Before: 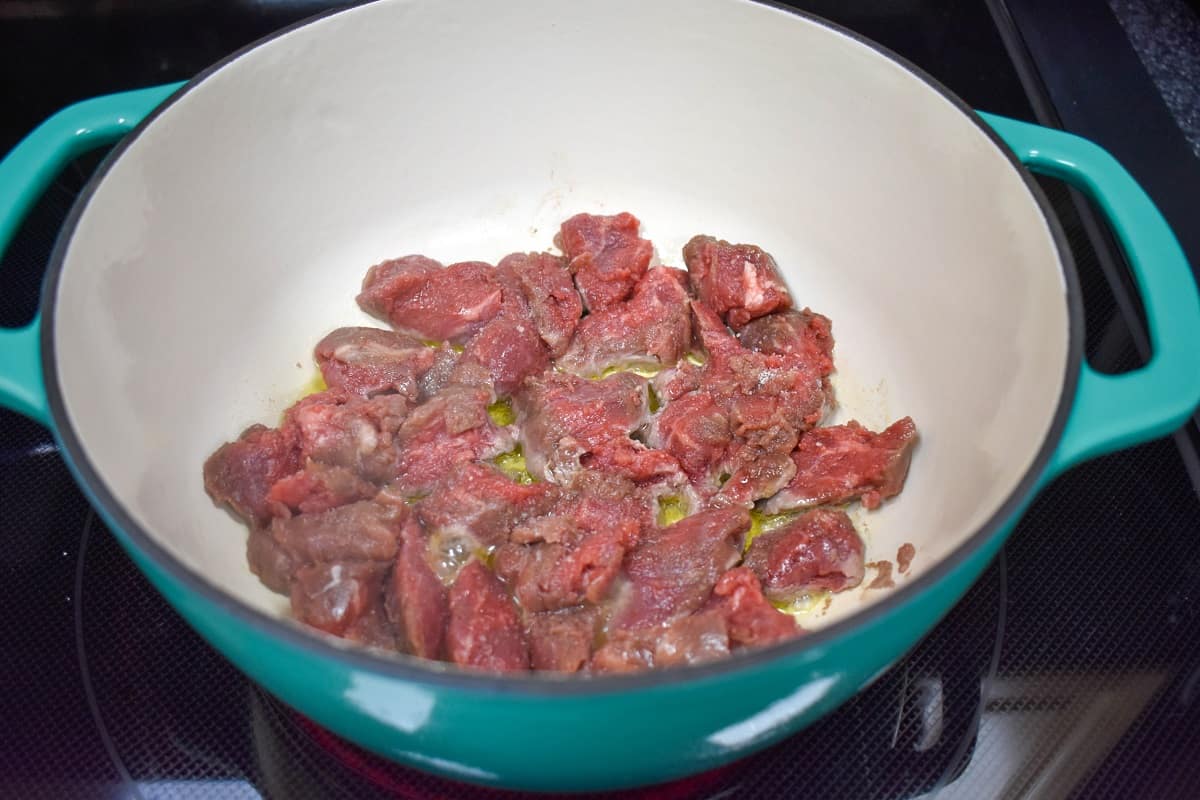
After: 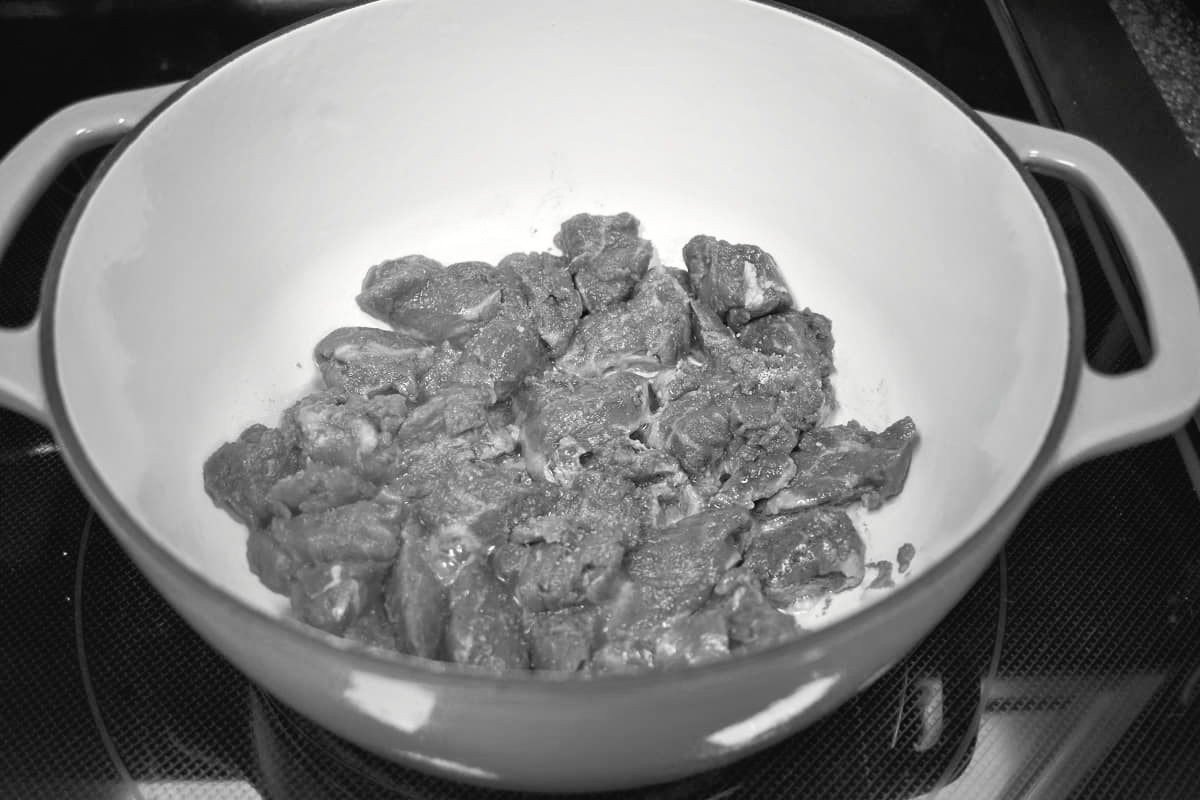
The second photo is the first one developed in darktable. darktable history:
tone curve: curves: ch0 [(0, 0) (0.003, 0.032) (0.011, 0.033) (0.025, 0.036) (0.044, 0.046) (0.069, 0.069) (0.1, 0.108) (0.136, 0.157) (0.177, 0.208) (0.224, 0.256) (0.277, 0.313) (0.335, 0.379) (0.399, 0.444) (0.468, 0.514) (0.543, 0.595) (0.623, 0.687) (0.709, 0.772) (0.801, 0.854) (0.898, 0.933) (1, 1)], preserve colors none
color look up table: target L [85.98, 98.62, 82.05, 82.41, 80.6, 74.05, 68.49, 48.84, 38.24, 41.83, 36.85, 19.87, 8.584, 200.73, 65.87, 82.05, 74.05, 68.49, 58.12, 68.12, 59.79, 69.98, 55.28, 50.43, 48.04, 32.32, 20.33, 26.8, 3.321, 91.29, 88.12, 74.78, 80.6, 72.21, 84.2, 80.24, 58.64, 44.82, 42.1, 28.85, 23.22, 40.73, 6.319, 84.91, 86.7, 67, 85.98, 45.09, 40.73], target a [-0.001, -0.099, 0 ×6, -0.001, 0.001, 0.001, 0 ×7, 0.001, 0, 0, 0, 0.001, 0, -0.001, 0 ×5, -0.001, 0, 0, -0.001, 0, 0, 0.001, -0.001, 0.001, 0 ×5, -0.002, 0, -0.001, 0.001, 0], target b [0.002, 1.217, 0.001 ×5, -0.004, 0.013, -0.003, -0.003, -0.002, -0.002, -0.001, 0.001 ×4, -0.004, 0.001, 0.001, 0.001, -0.004, 0.001, 0.015, -0.003, 0.001, -0.002, 0.002, 0, 0.001, 0.001, 0.001, 0.021, 0.001, 0.001, -0.004, 0.014, -0.003, -0.003, -0.002, -0.003, -0.001, 0.001, 0.024, 0.001, 0.002, -0.004, -0.003], num patches 49
